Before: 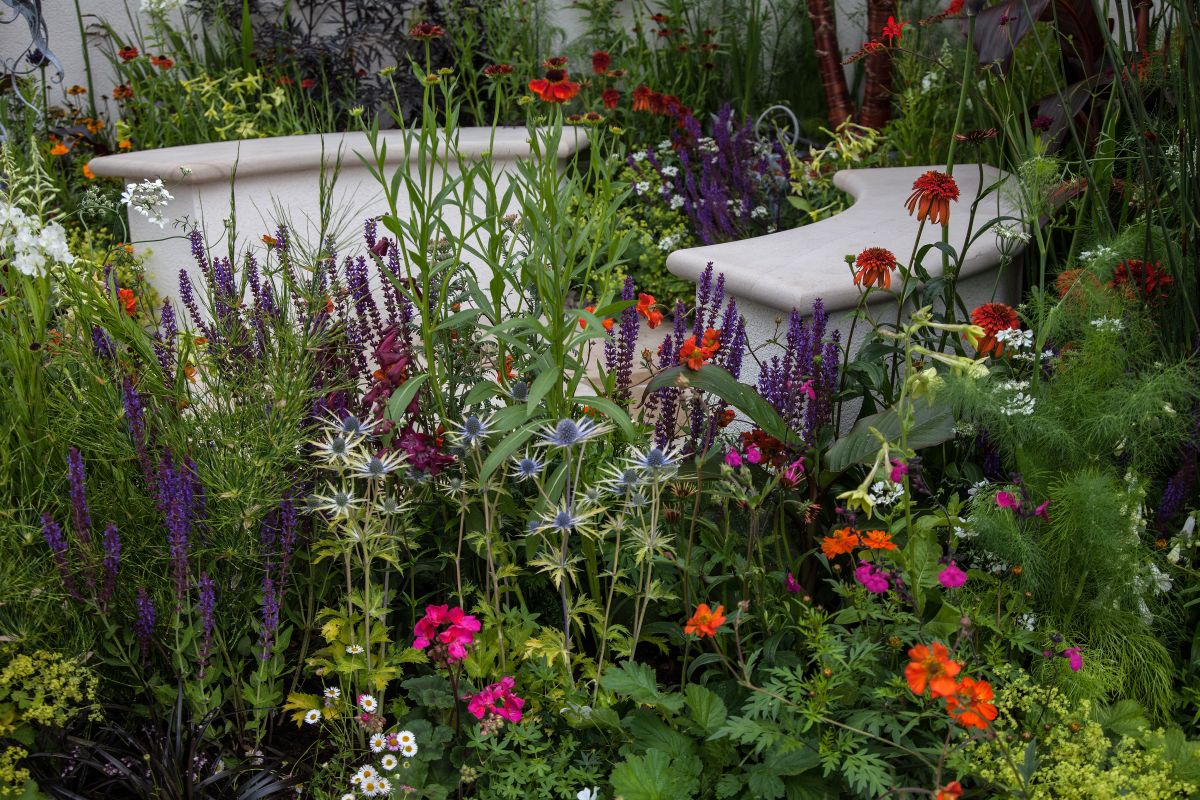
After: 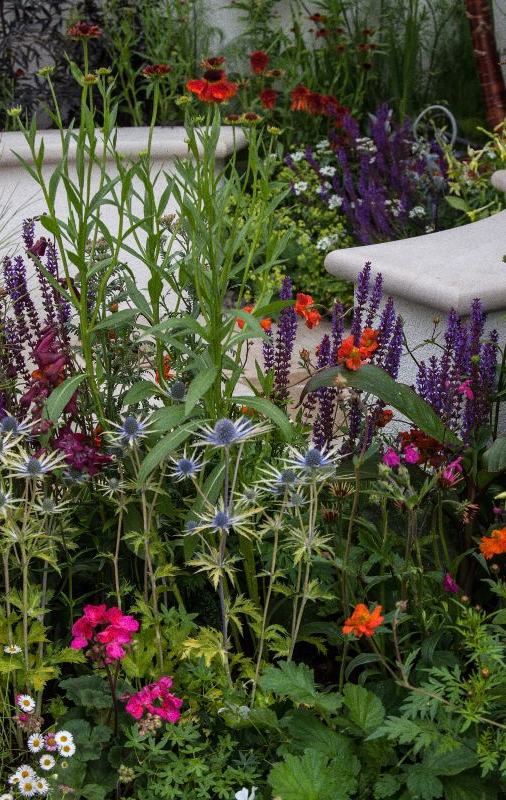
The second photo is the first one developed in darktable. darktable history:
crop: left 28.583%, right 29.231%
exposure: compensate highlight preservation false
grain: coarseness 0.09 ISO
